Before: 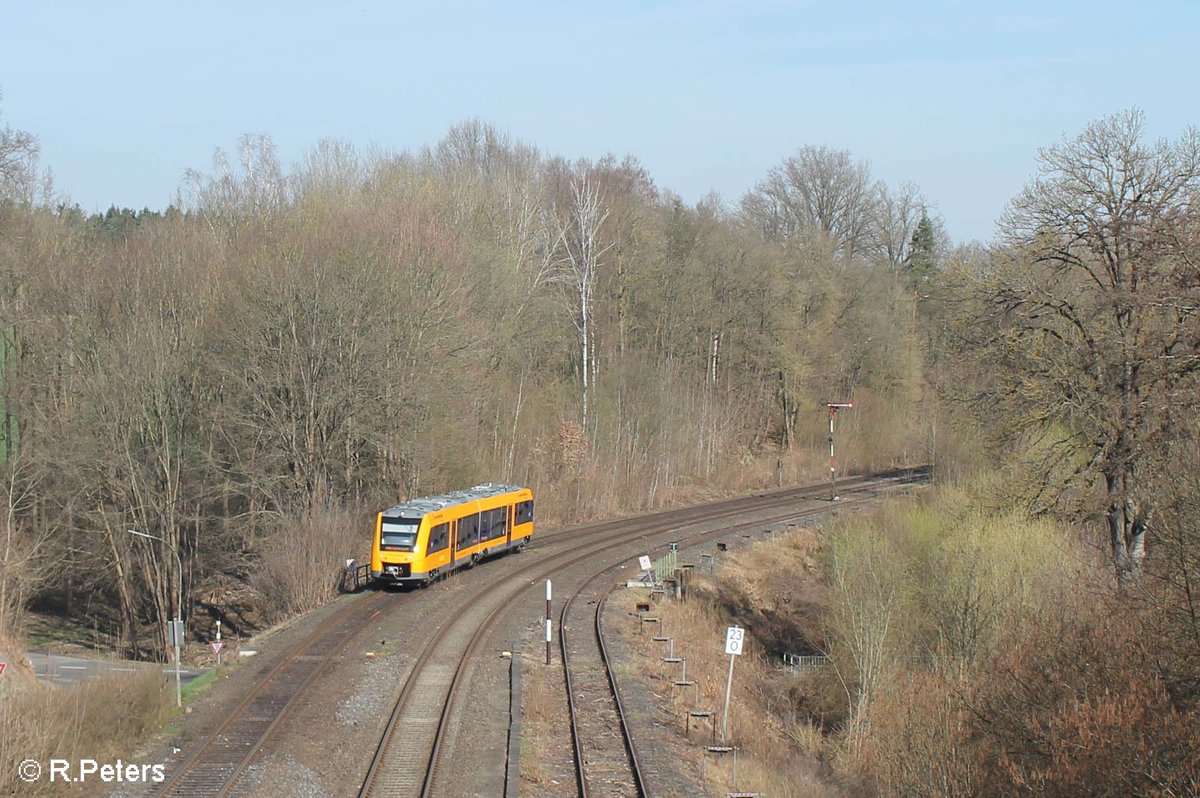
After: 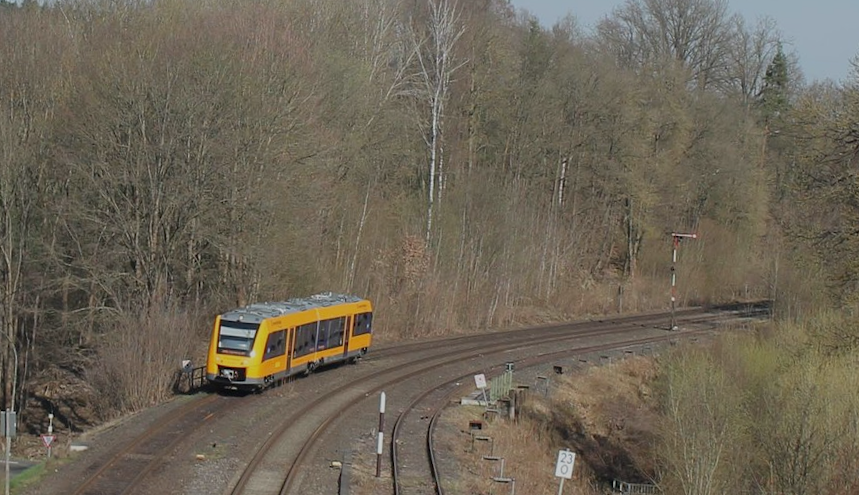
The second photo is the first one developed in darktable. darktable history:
crop and rotate: angle -3.37°, left 9.79%, top 20.73%, right 12.42%, bottom 11.82%
exposure: black level correction 0, exposure -0.766 EV, compensate highlight preservation false
